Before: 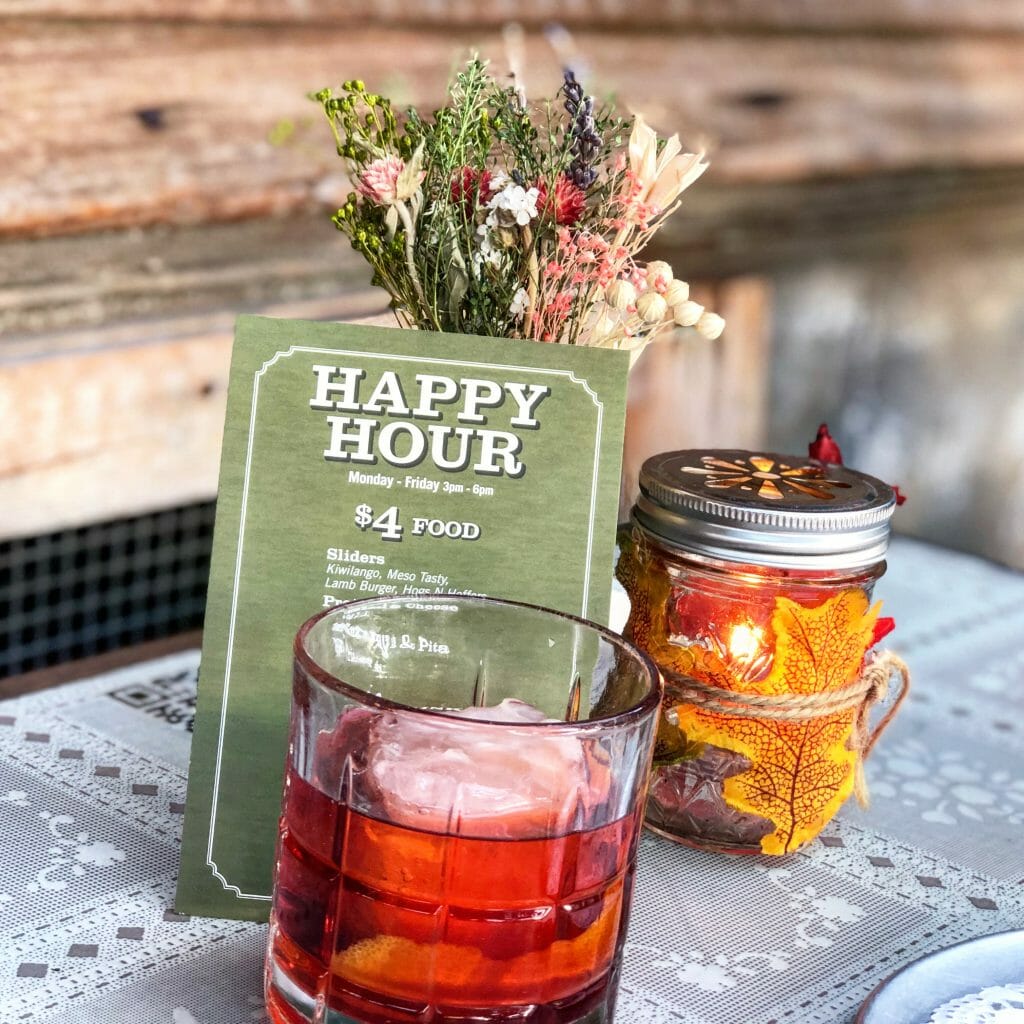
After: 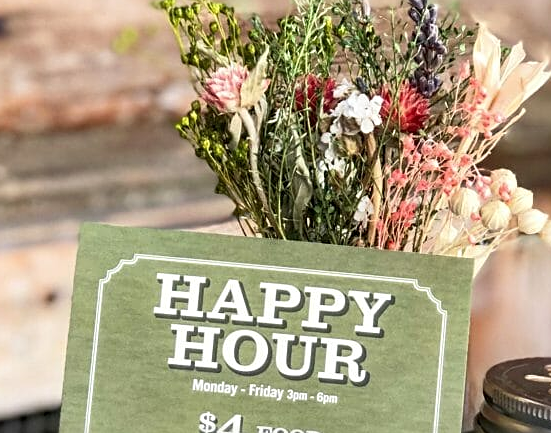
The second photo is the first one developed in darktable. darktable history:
crop: left 15.306%, top 9.065%, right 30.789%, bottom 48.638%
sharpen: radius 2.529, amount 0.323
